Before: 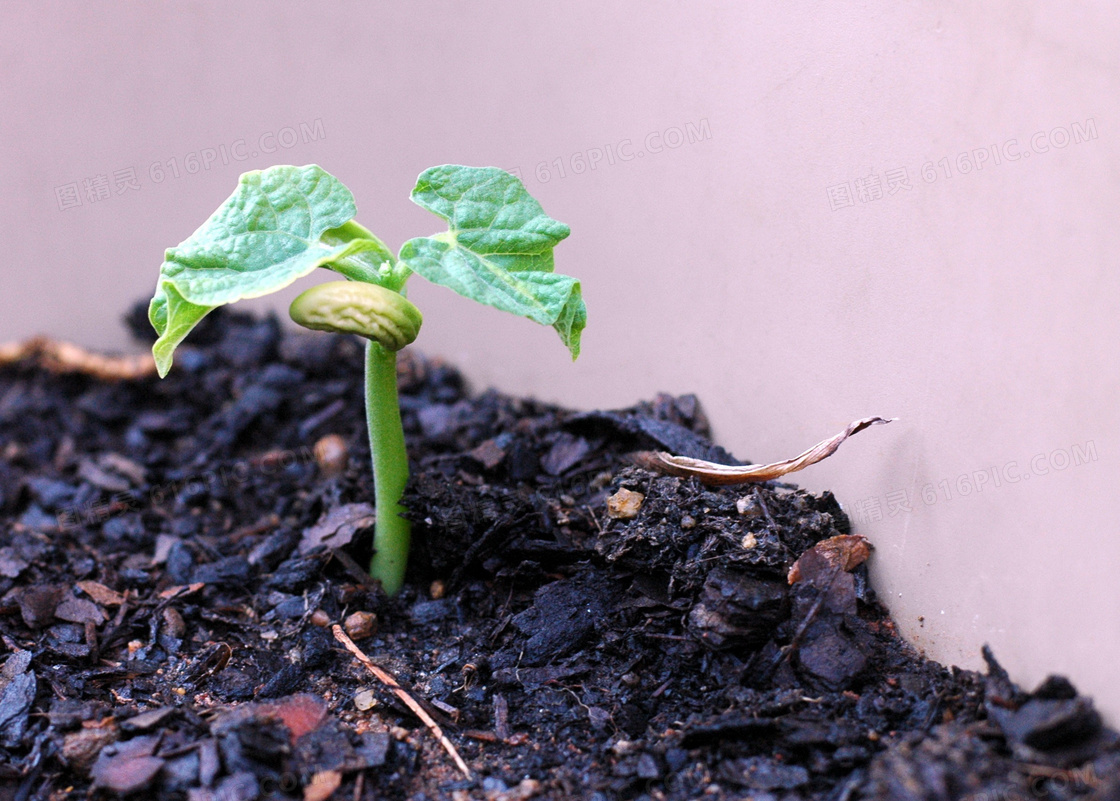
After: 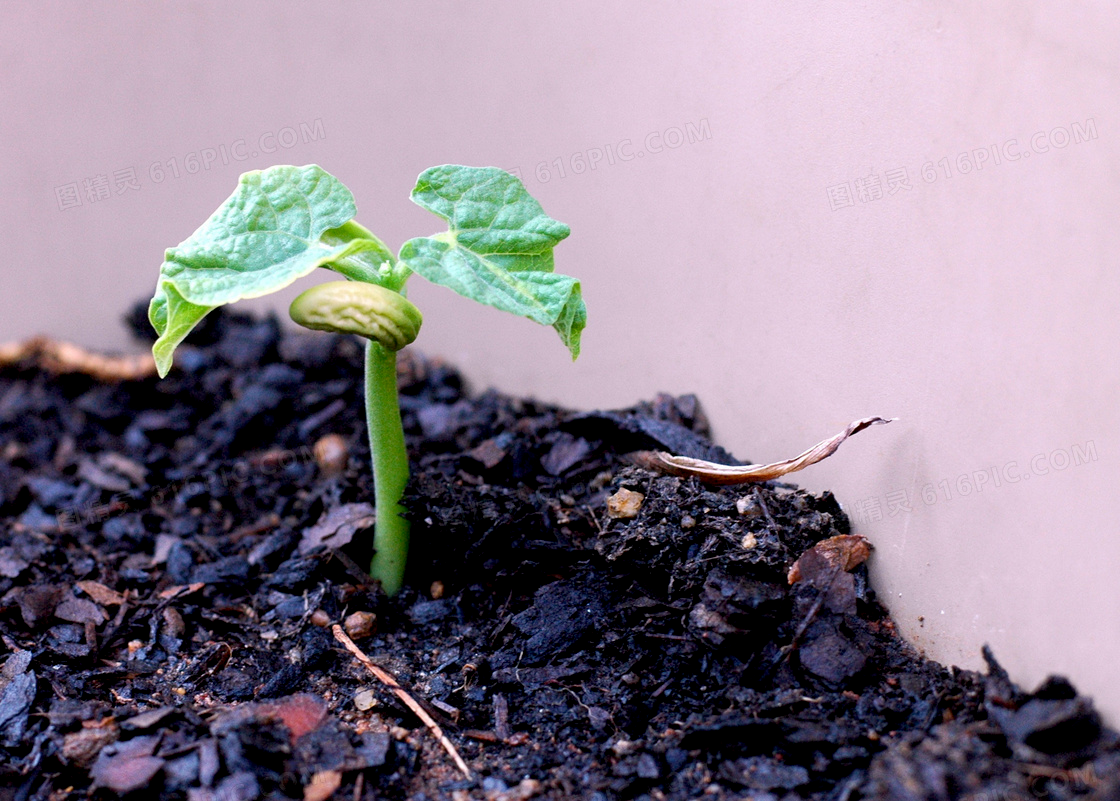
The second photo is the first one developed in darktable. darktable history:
exposure: black level correction 0.011, compensate exposure bias true, compensate highlight preservation false
